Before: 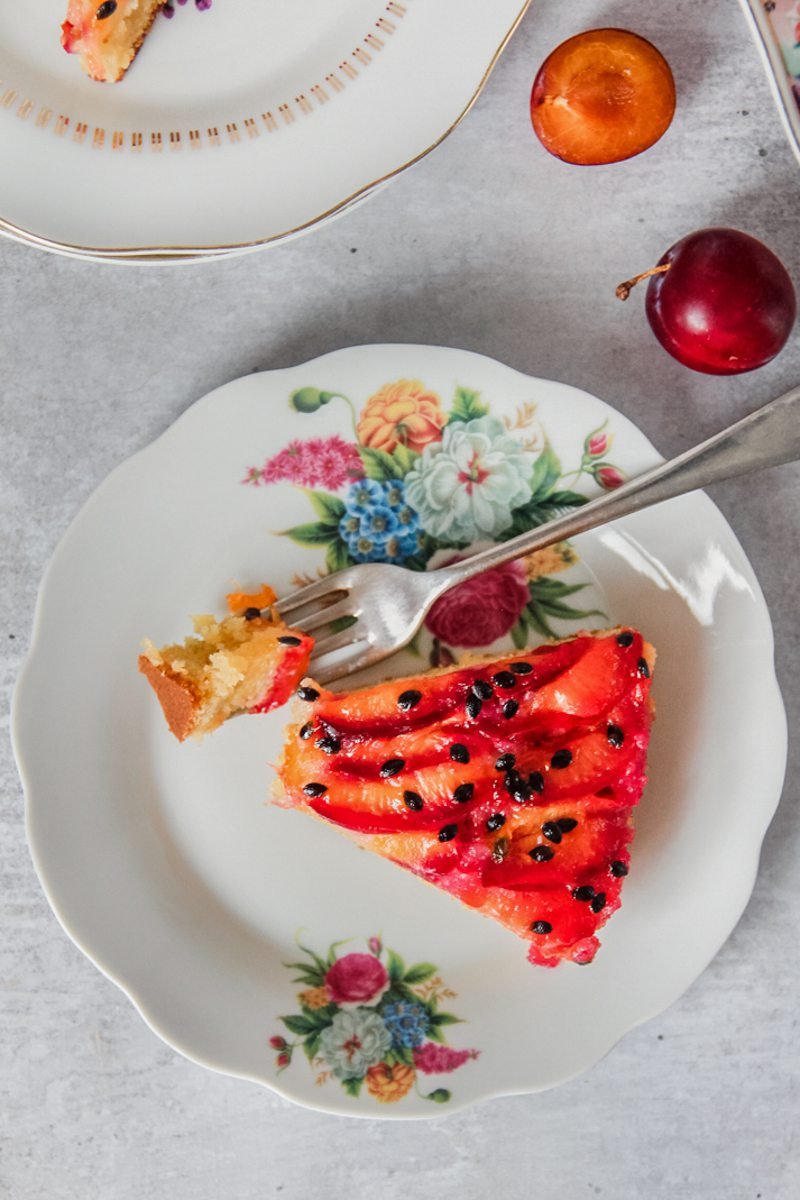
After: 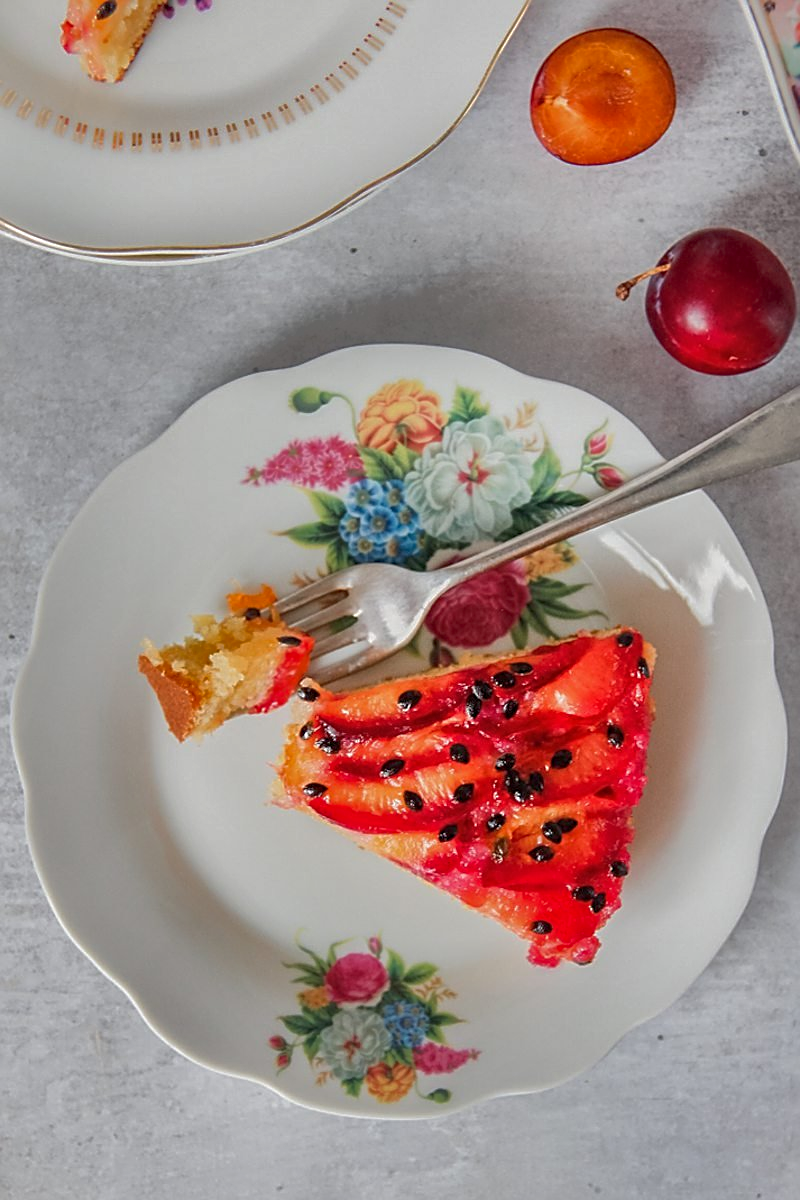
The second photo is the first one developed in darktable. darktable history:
sharpen: on, module defaults
shadows and highlights: highlights -60
